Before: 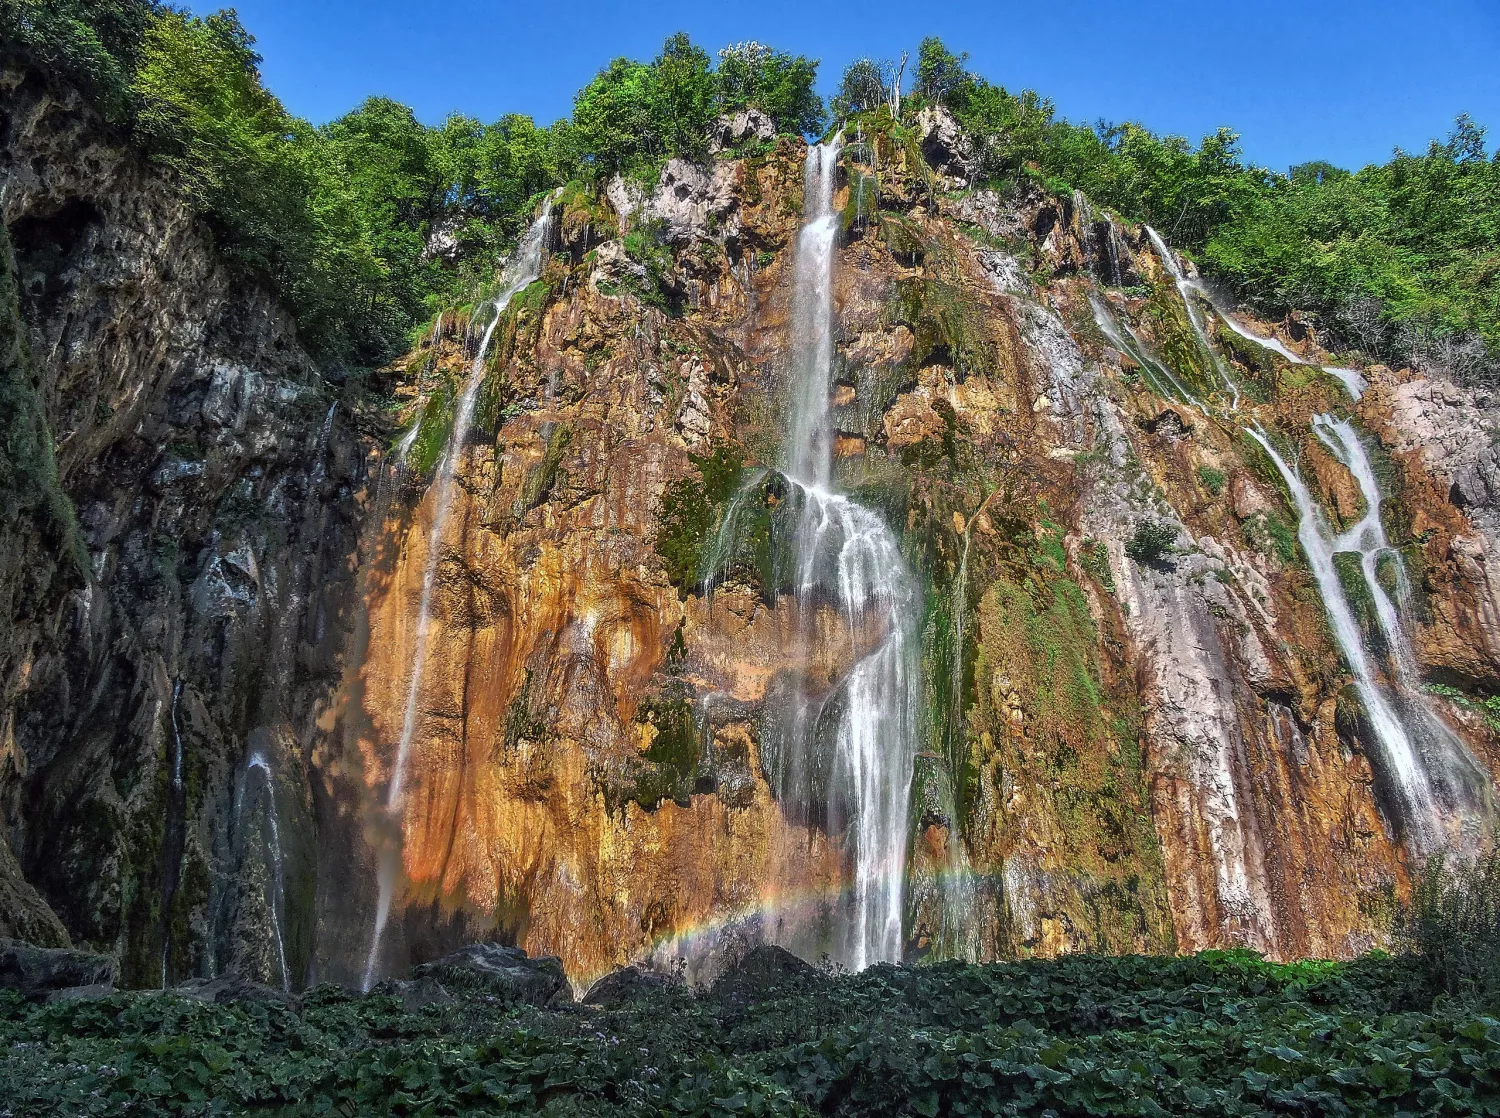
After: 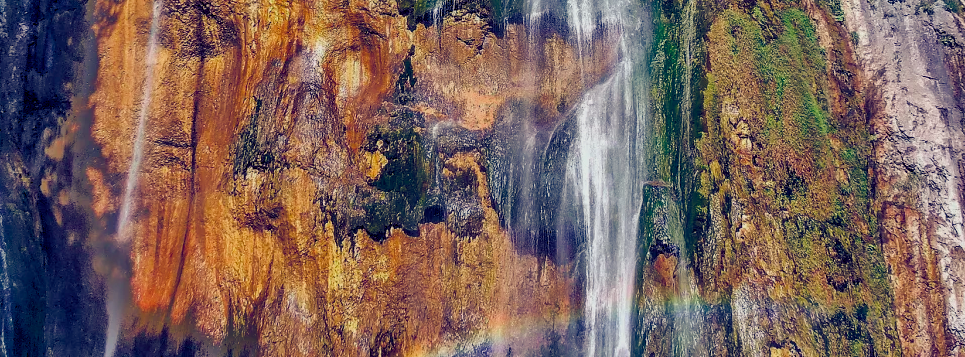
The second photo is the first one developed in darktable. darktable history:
filmic rgb: black relative exposure -15 EV, white relative exposure 3 EV, threshold 6 EV, target black luminance 0%, hardness 9.27, latitude 99%, contrast 0.912, shadows ↔ highlights balance 0.505%, add noise in highlights 0, color science v3 (2019), use custom middle-gray values true, iterations of high-quality reconstruction 0, contrast in highlights soft, enable highlight reconstruction true
tone equalizer: on, module defaults
shadows and highlights: shadows -20, white point adjustment -2, highlights -35
white balance: red 1.045, blue 0.932
crop: left 18.091%, top 51.13%, right 17.525%, bottom 16.85%
color balance rgb: shadows lift › luminance -41.13%, shadows lift › chroma 14.13%, shadows lift › hue 260°, power › luminance -3.76%, power › chroma 0.56%, power › hue 40.37°, highlights gain › luminance 16.81%, highlights gain › chroma 2.94%, highlights gain › hue 260°, global offset › luminance -0.29%, global offset › chroma 0.31%, global offset › hue 260°, perceptual saturation grading › global saturation 20%, perceptual saturation grading › highlights -13.92%, perceptual saturation grading › shadows 50%
